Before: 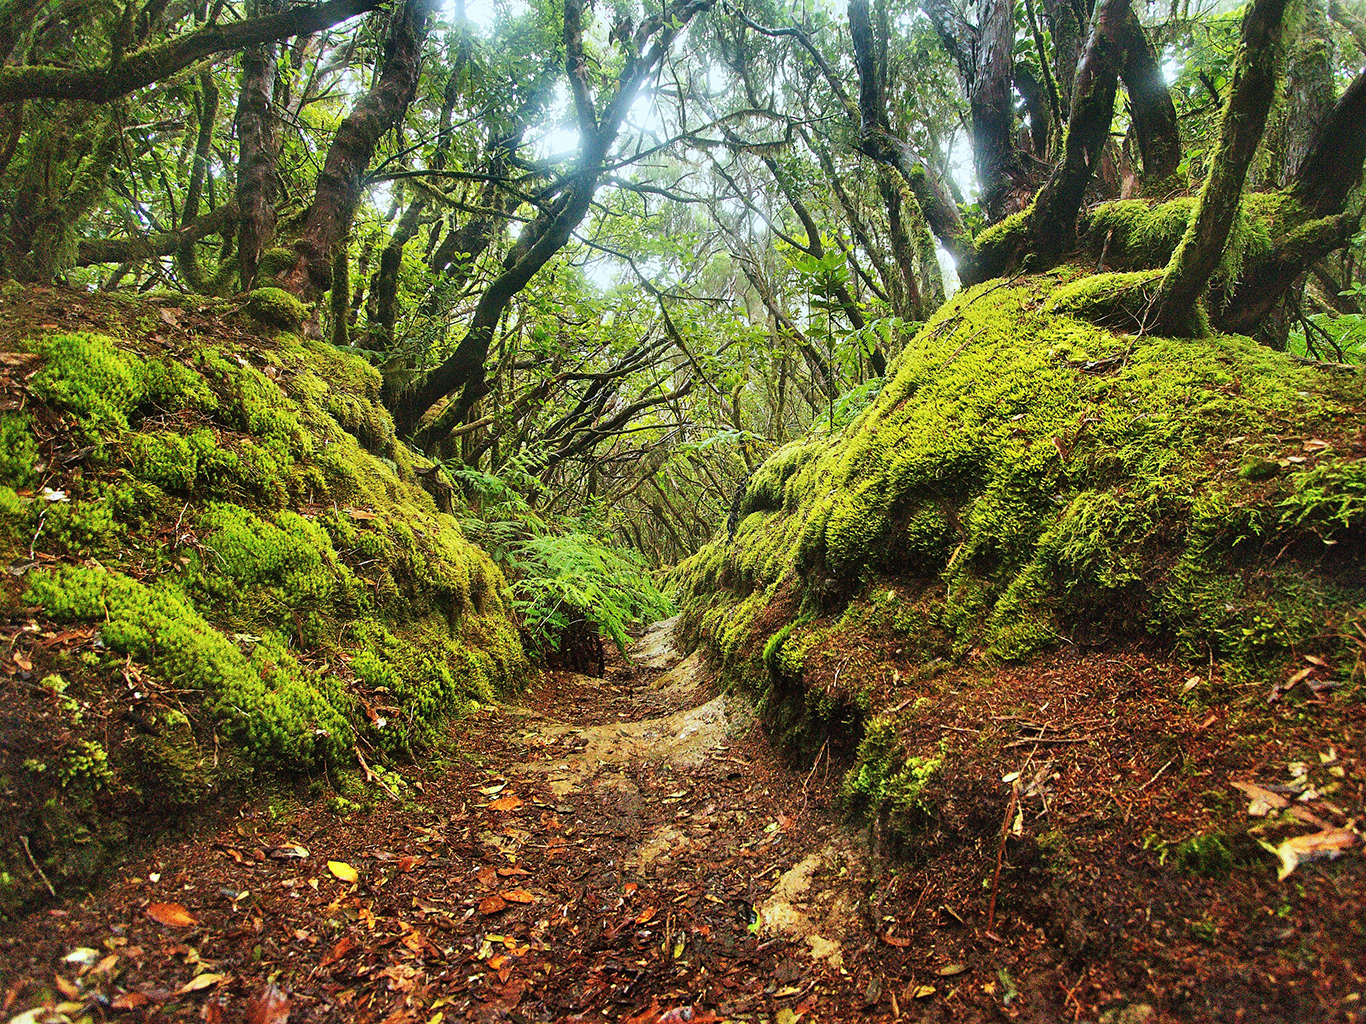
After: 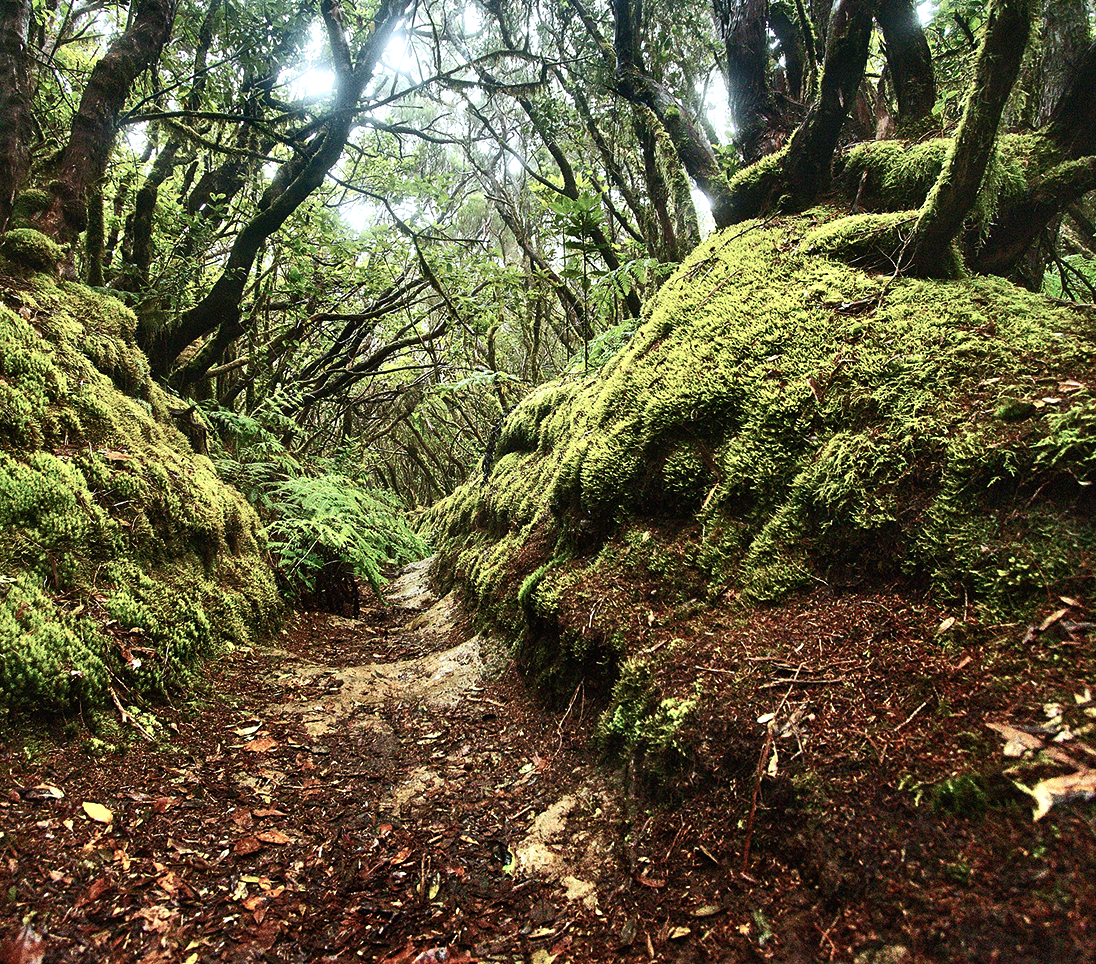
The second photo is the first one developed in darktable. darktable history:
crop and rotate: left 17.959%, top 5.771%, right 1.742%
color balance rgb: perceptual saturation grading › highlights -31.88%, perceptual saturation grading › mid-tones 5.8%, perceptual saturation grading › shadows 18.12%, perceptual brilliance grading › highlights 3.62%, perceptual brilliance grading › mid-tones -18.12%, perceptual brilliance grading › shadows -41.3%
exposure: exposure 0.2 EV, compensate highlight preservation false
